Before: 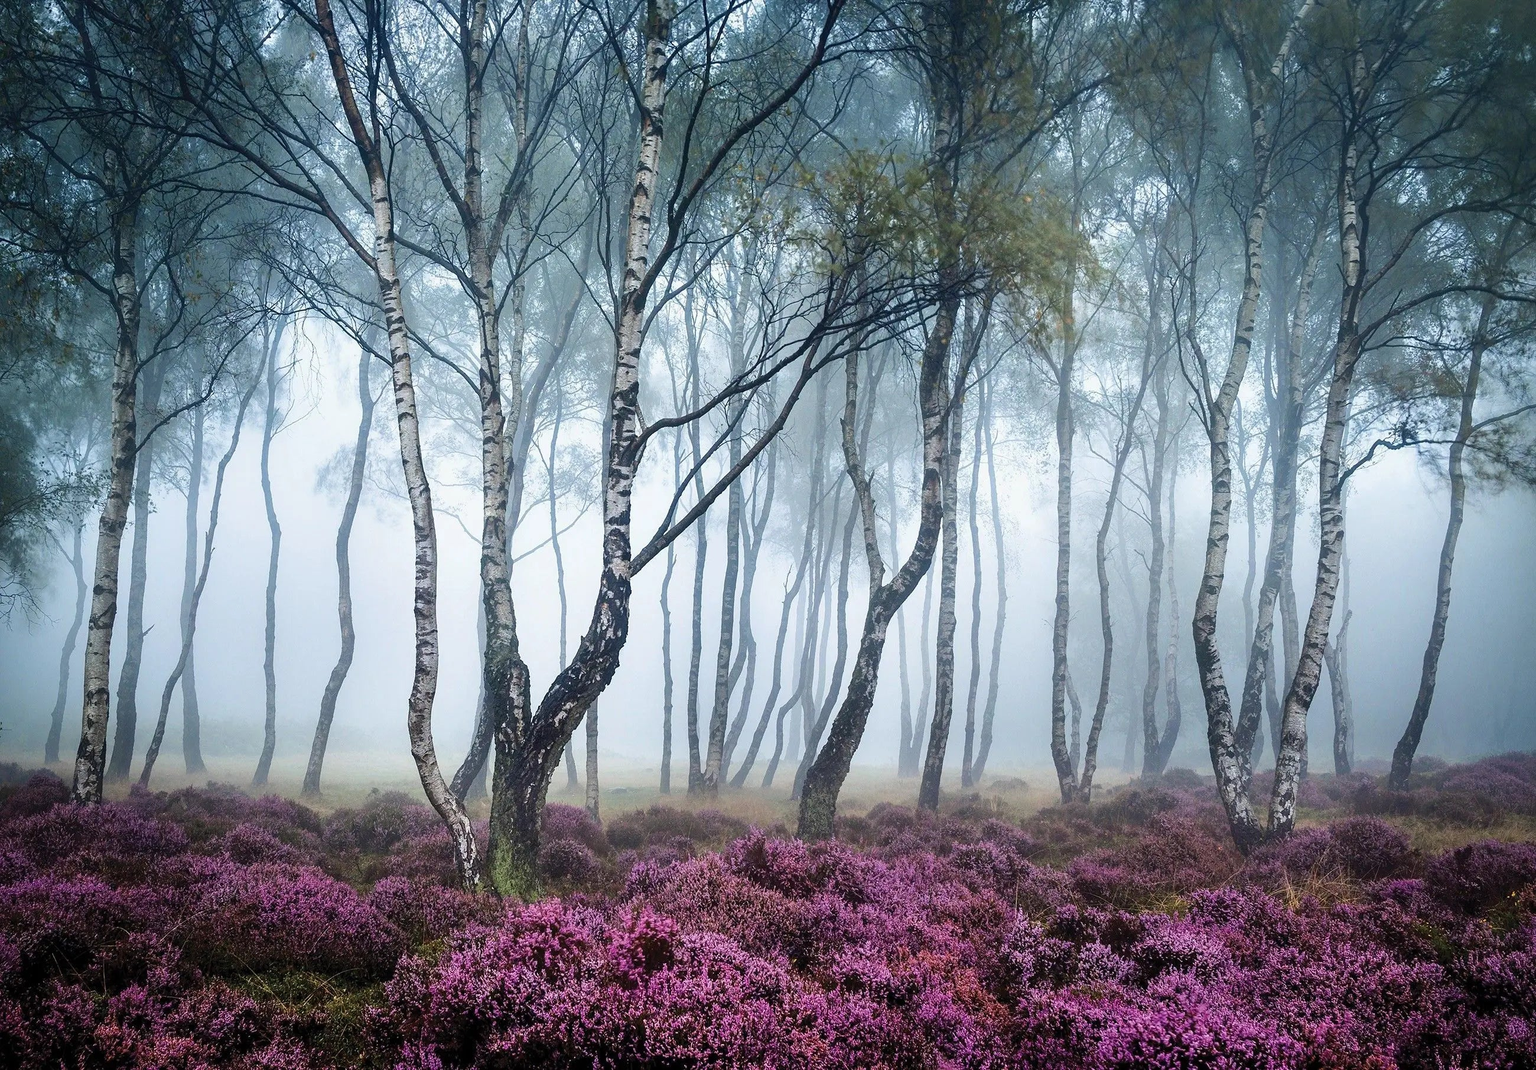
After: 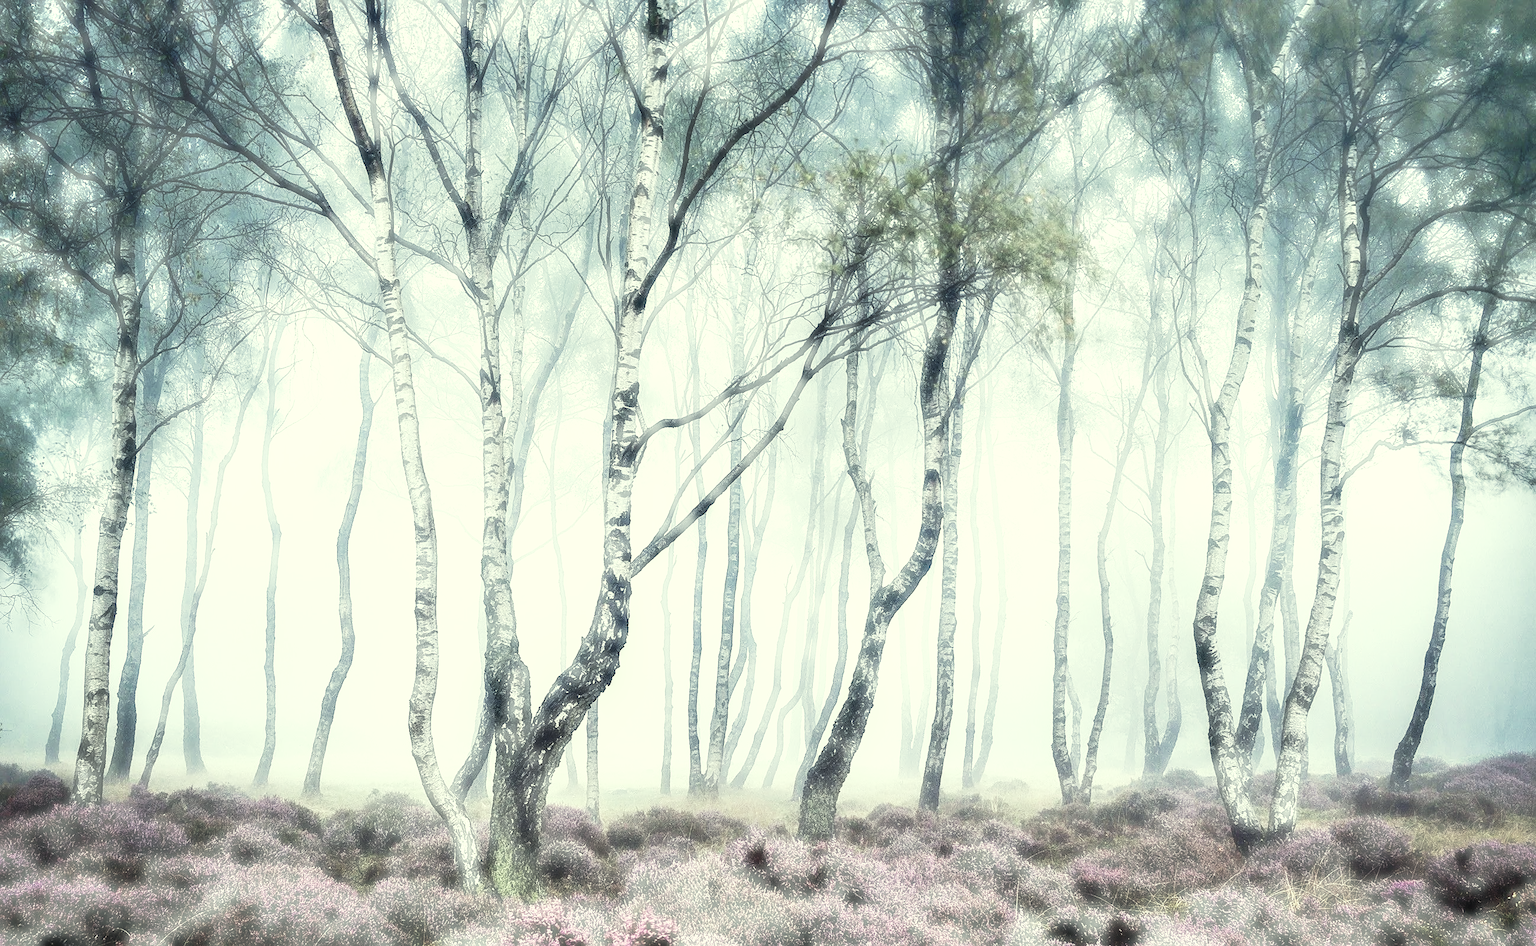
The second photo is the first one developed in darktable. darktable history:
shadows and highlights: soften with gaussian
base curve: curves: ch0 [(0, 0) (0.026, 0.03) (0.109, 0.232) (0.351, 0.748) (0.669, 0.968) (1, 1)], preserve colors none
color correction: highlights a* -5.66, highlights b* 11.21
sharpen: on, module defaults
local contrast: on, module defaults
haze removal: strength -0.892, distance 0.23, compatibility mode true, adaptive false
crop and rotate: top 0%, bottom 11.554%
exposure: exposure 0.025 EV, compensate highlight preservation false
